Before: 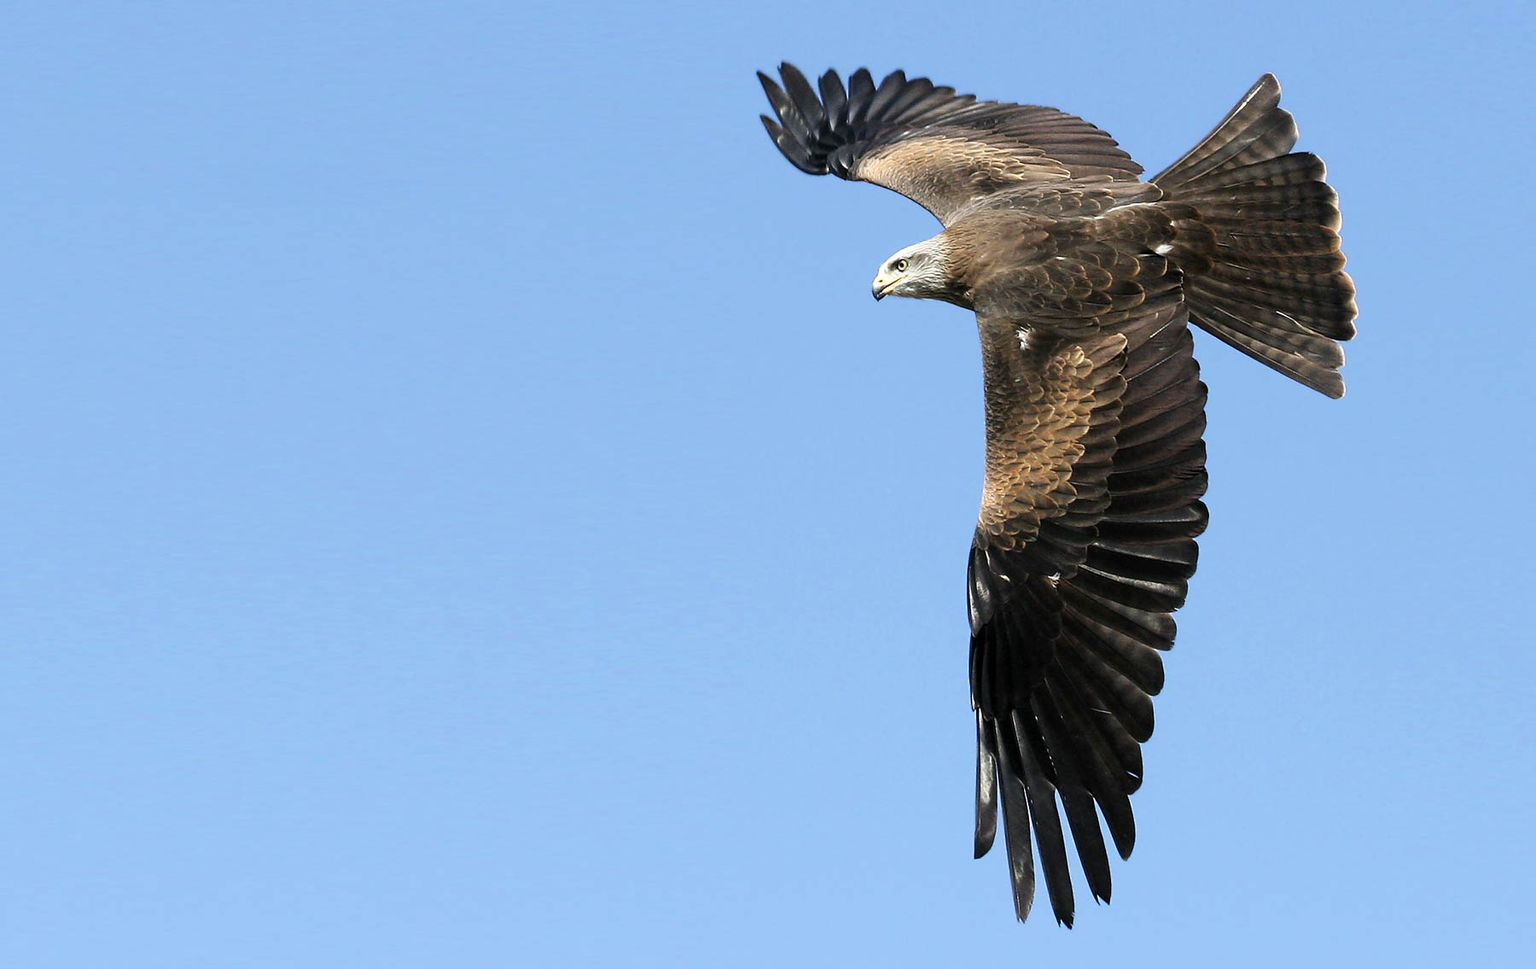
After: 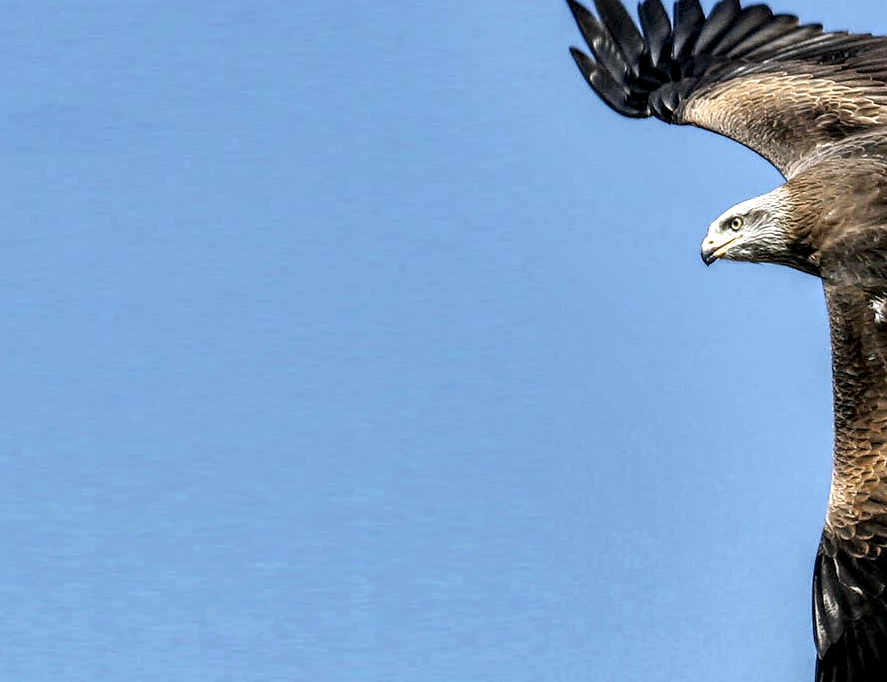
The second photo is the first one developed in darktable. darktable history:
crop: left 17.835%, top 7.675%, right 32.881%, bottom 32.213%
shadows and highlights: white point adjustment 0.05, highlights color adjustment 55.9%, soften with gaussian
local contrast: highlights 12%, shadows 38%, detail 183%, midtone range 0.471
